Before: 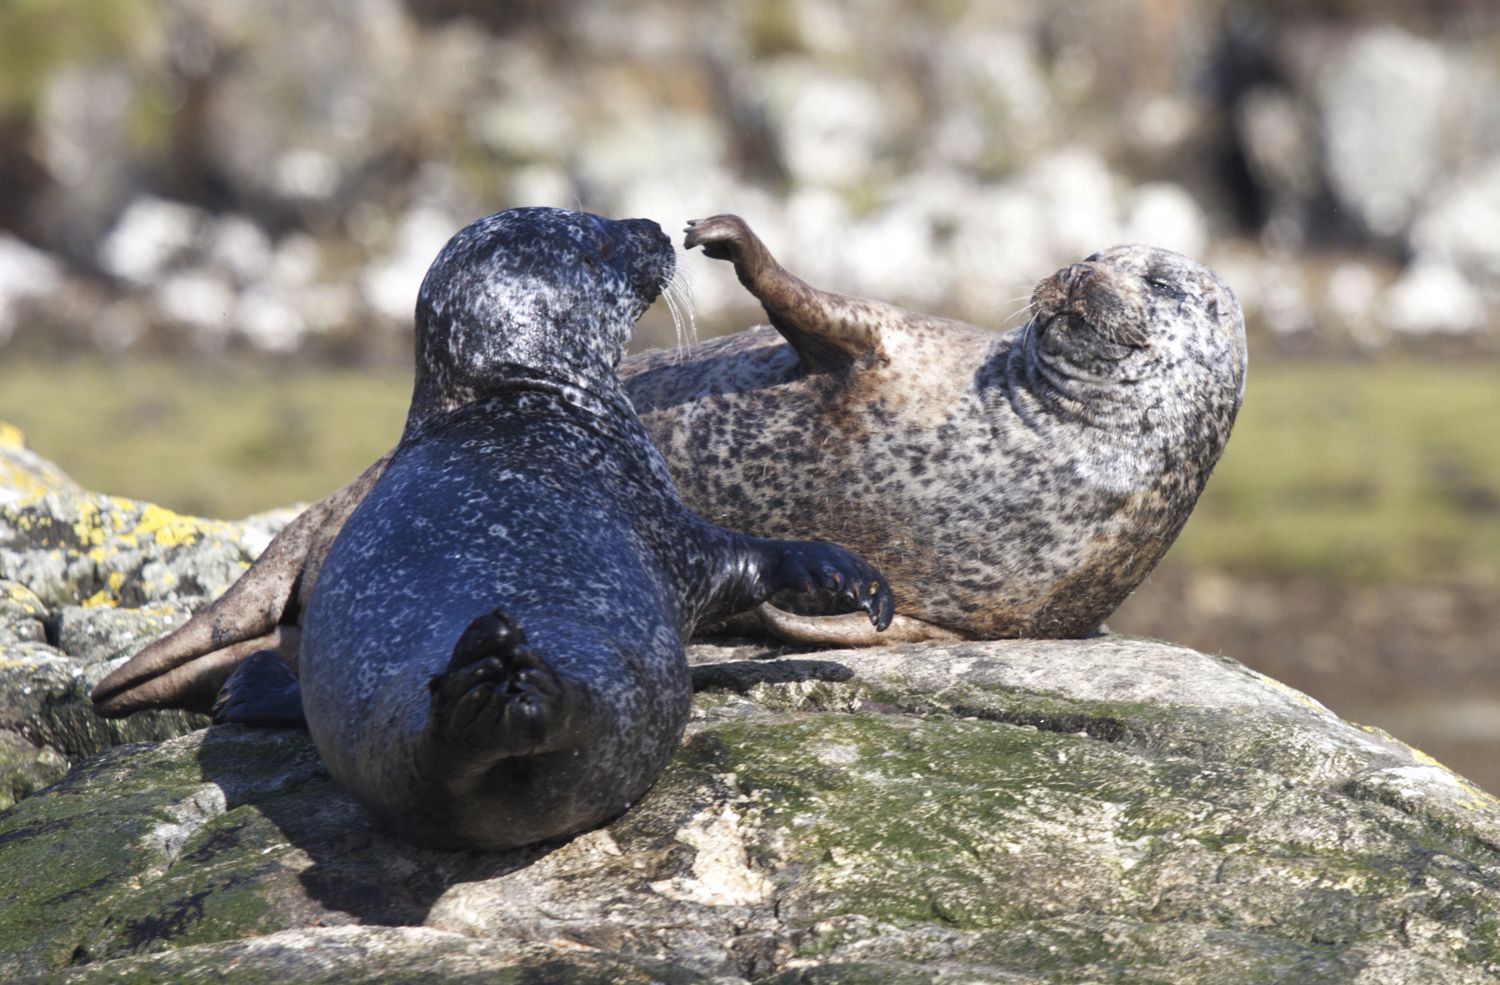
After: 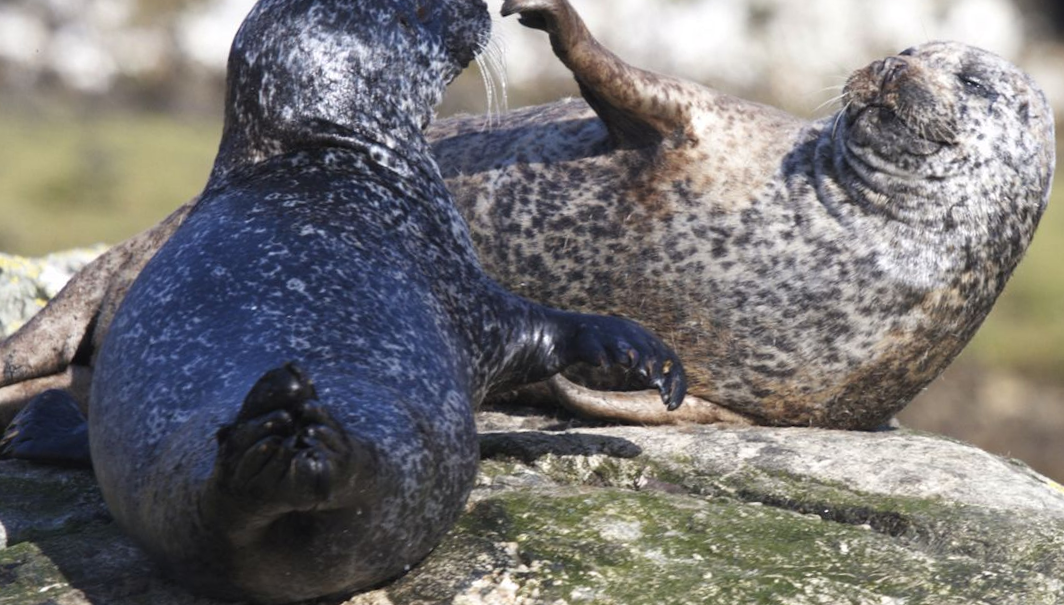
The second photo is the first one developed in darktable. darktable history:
crop and rotate: angle -3.78°, left 9.756%, top 20.64%, right 12.306%, bottom 11.891%
